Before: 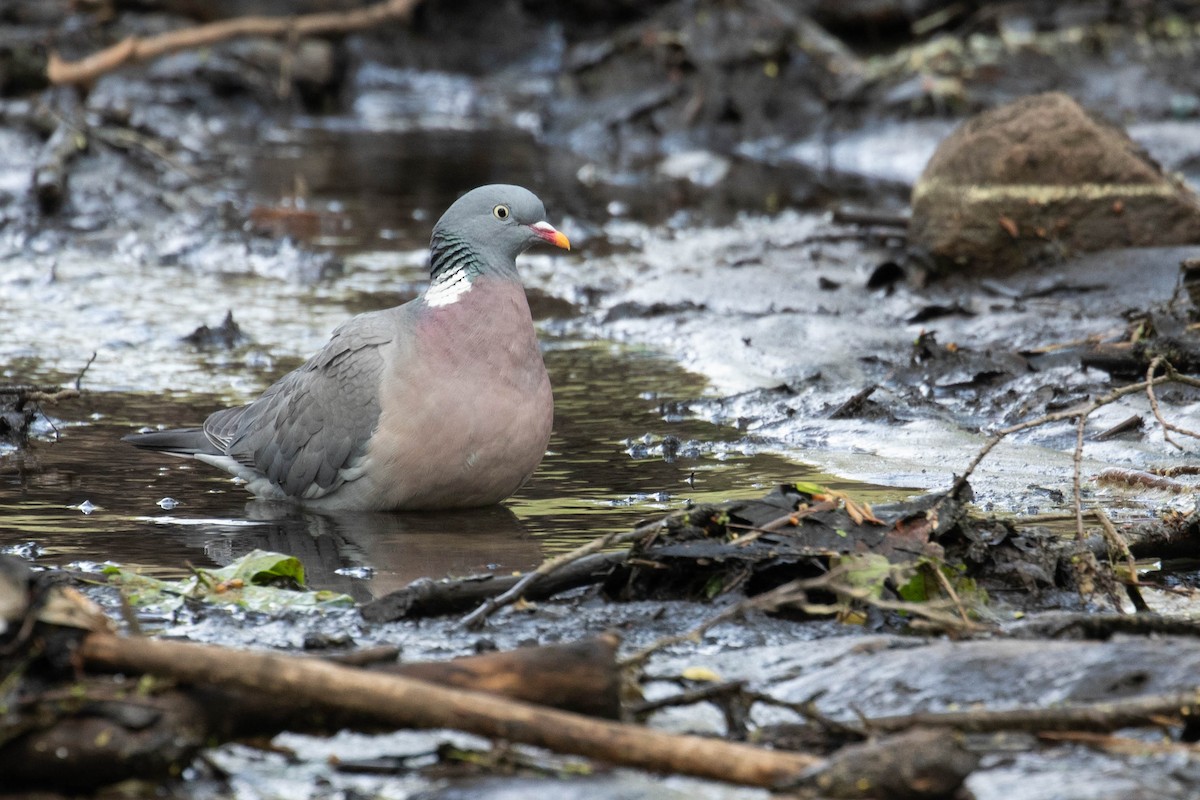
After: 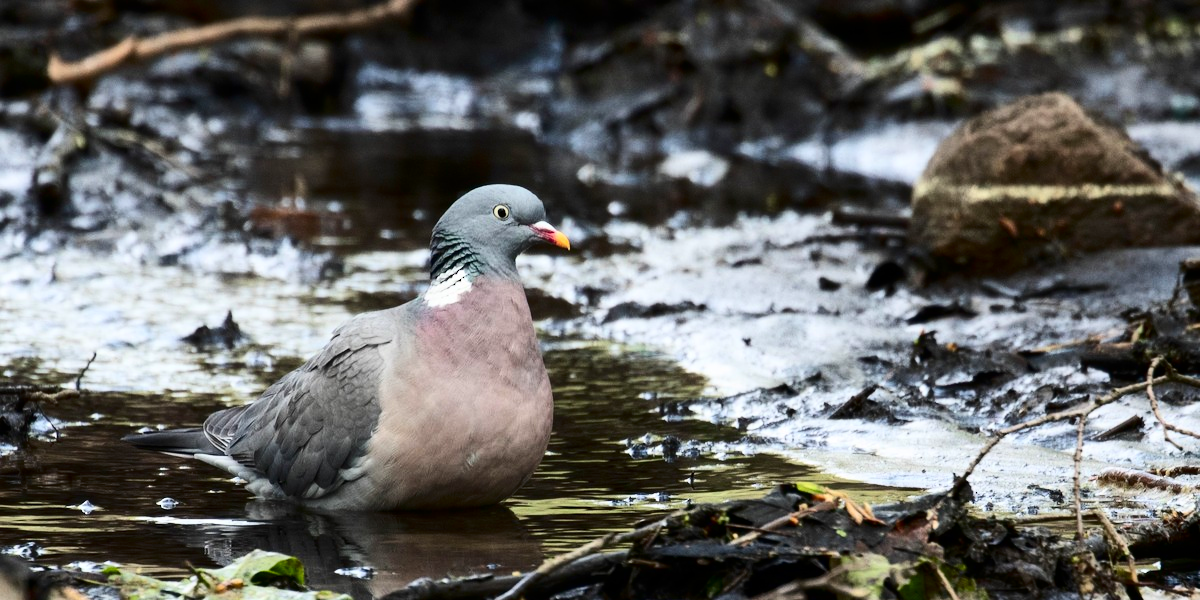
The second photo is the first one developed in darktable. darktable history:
crop: bottom 24.967%
contrast brightness saturation: contrast 0.32, brightness -0.08, saturation 0.17
